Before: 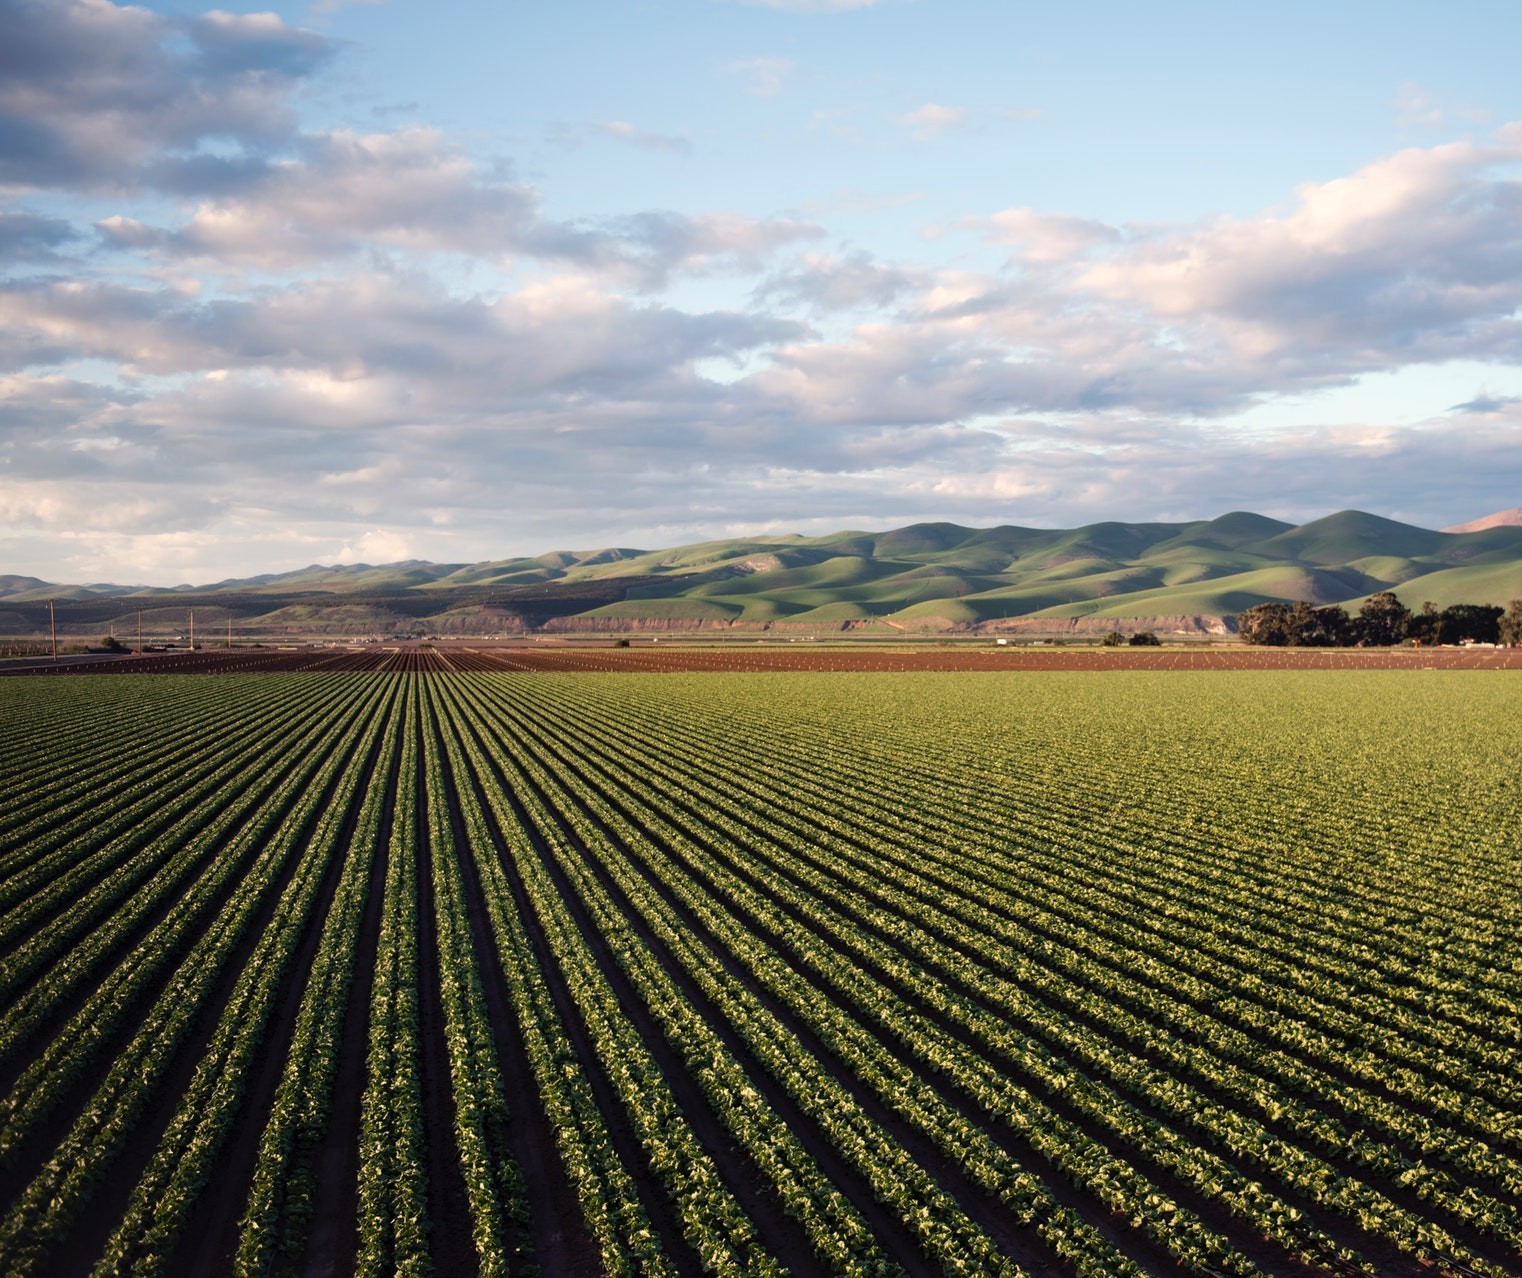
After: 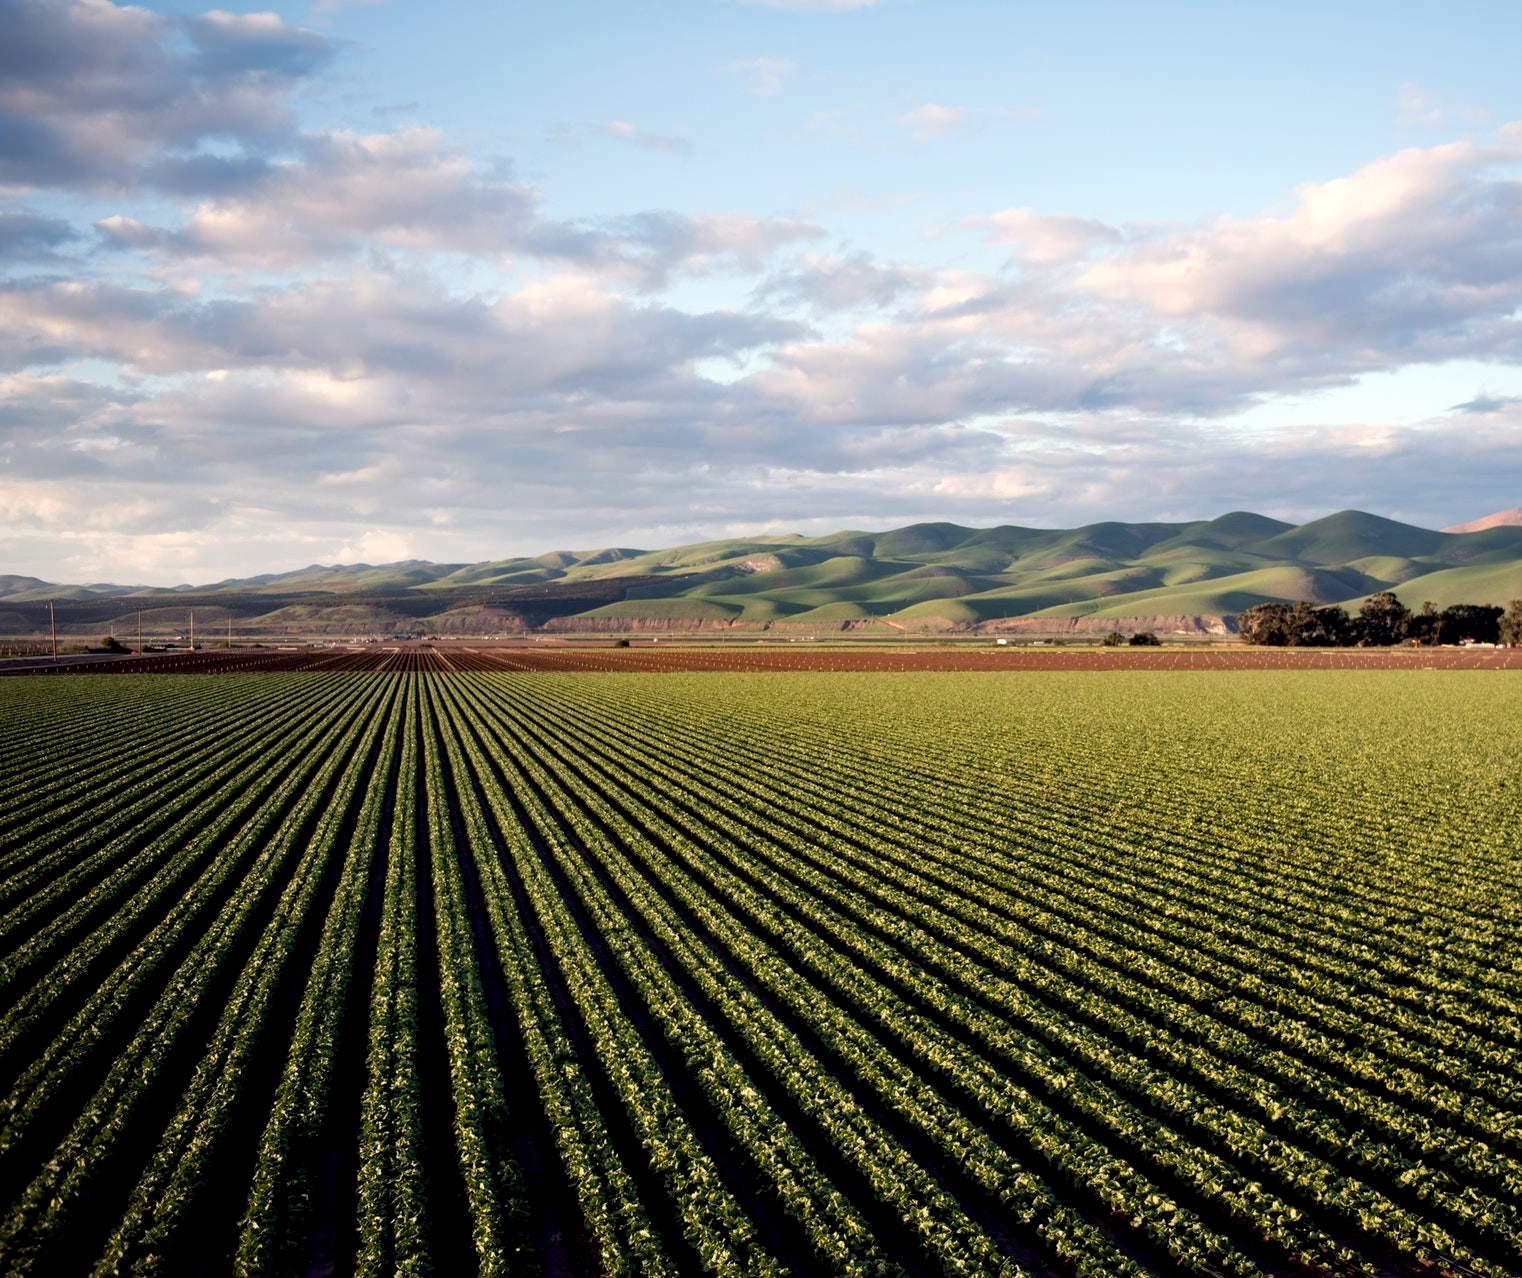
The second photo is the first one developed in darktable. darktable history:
color balance: on, module defaults
exposure: black level correction 0.007, exposure 0.093 EV, compensate highlight preservation false
